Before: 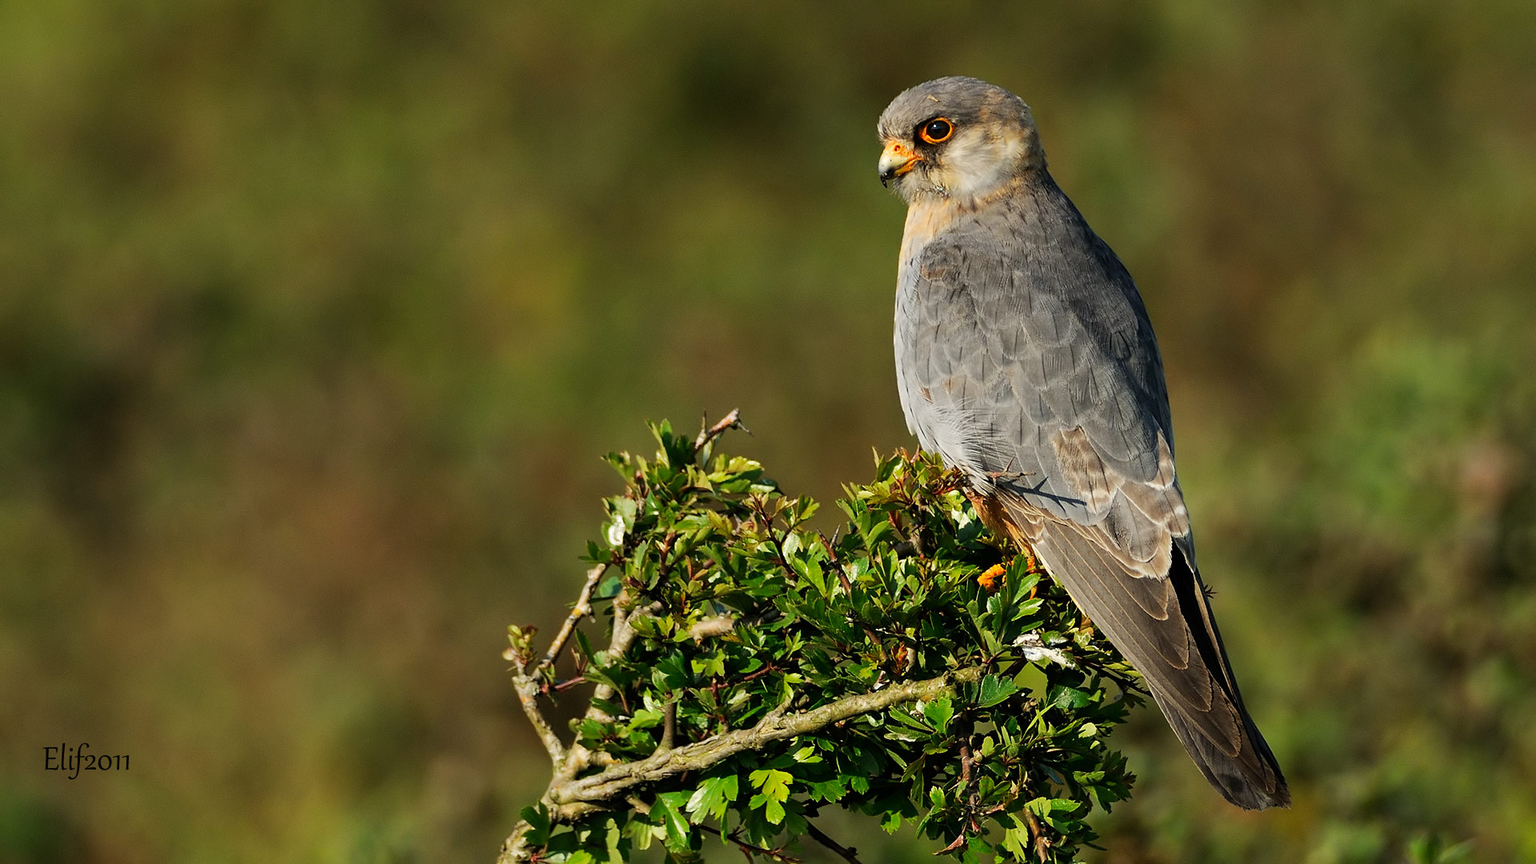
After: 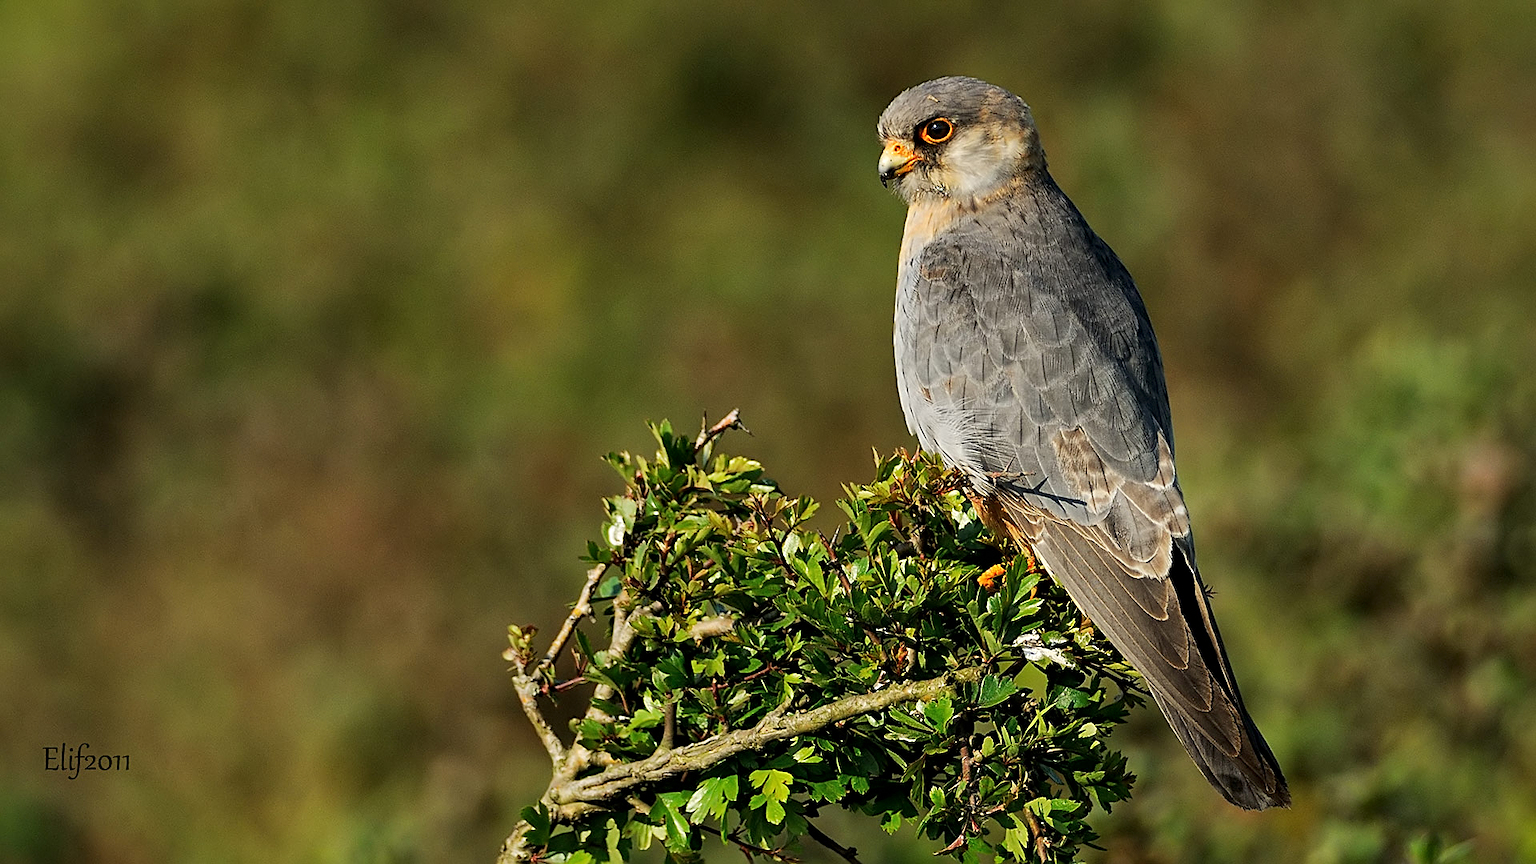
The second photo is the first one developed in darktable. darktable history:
shadows and highlights: radius 124.76, shadows 21.07, highlights -21.61, low approximation 0.01
local contrast: mode bilateral grid, contrast 20, coarseness 50, detail 128%, midtone range 0.2
sharpen: on, module defaults
